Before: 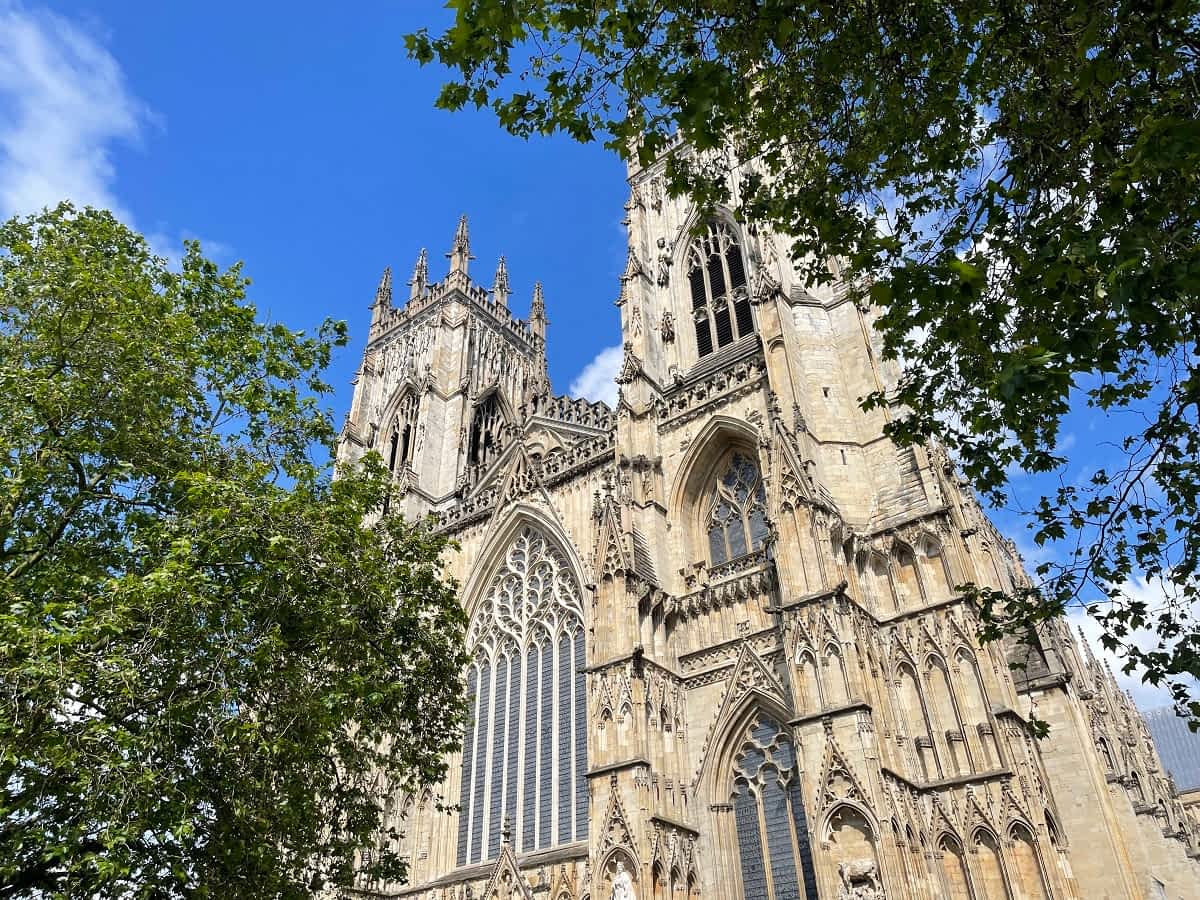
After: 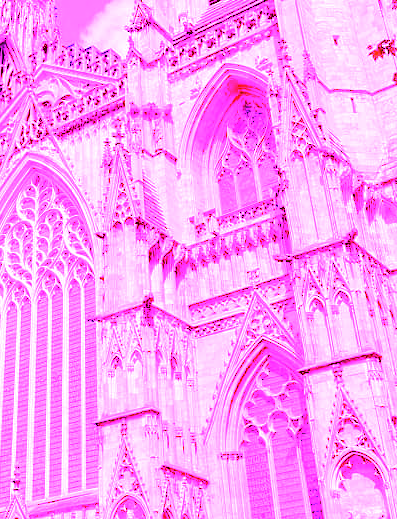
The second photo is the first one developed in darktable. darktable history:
white balance: red 8, blue 8
crop: left 40.878%, top 39.176%, right 25.993%, bottom 3.081%
